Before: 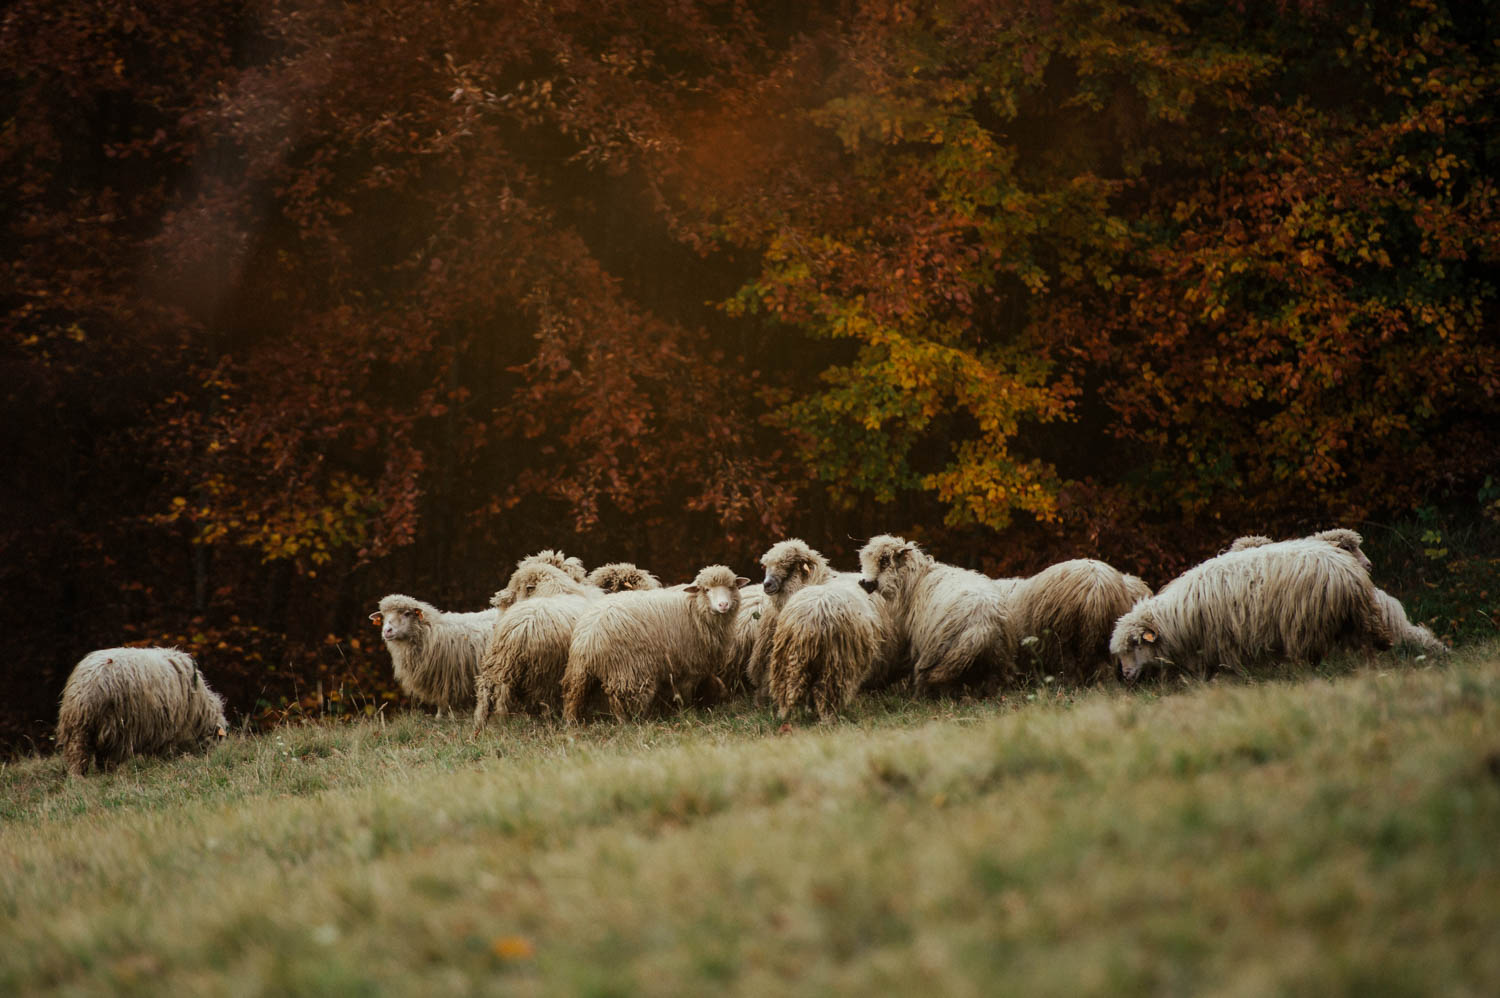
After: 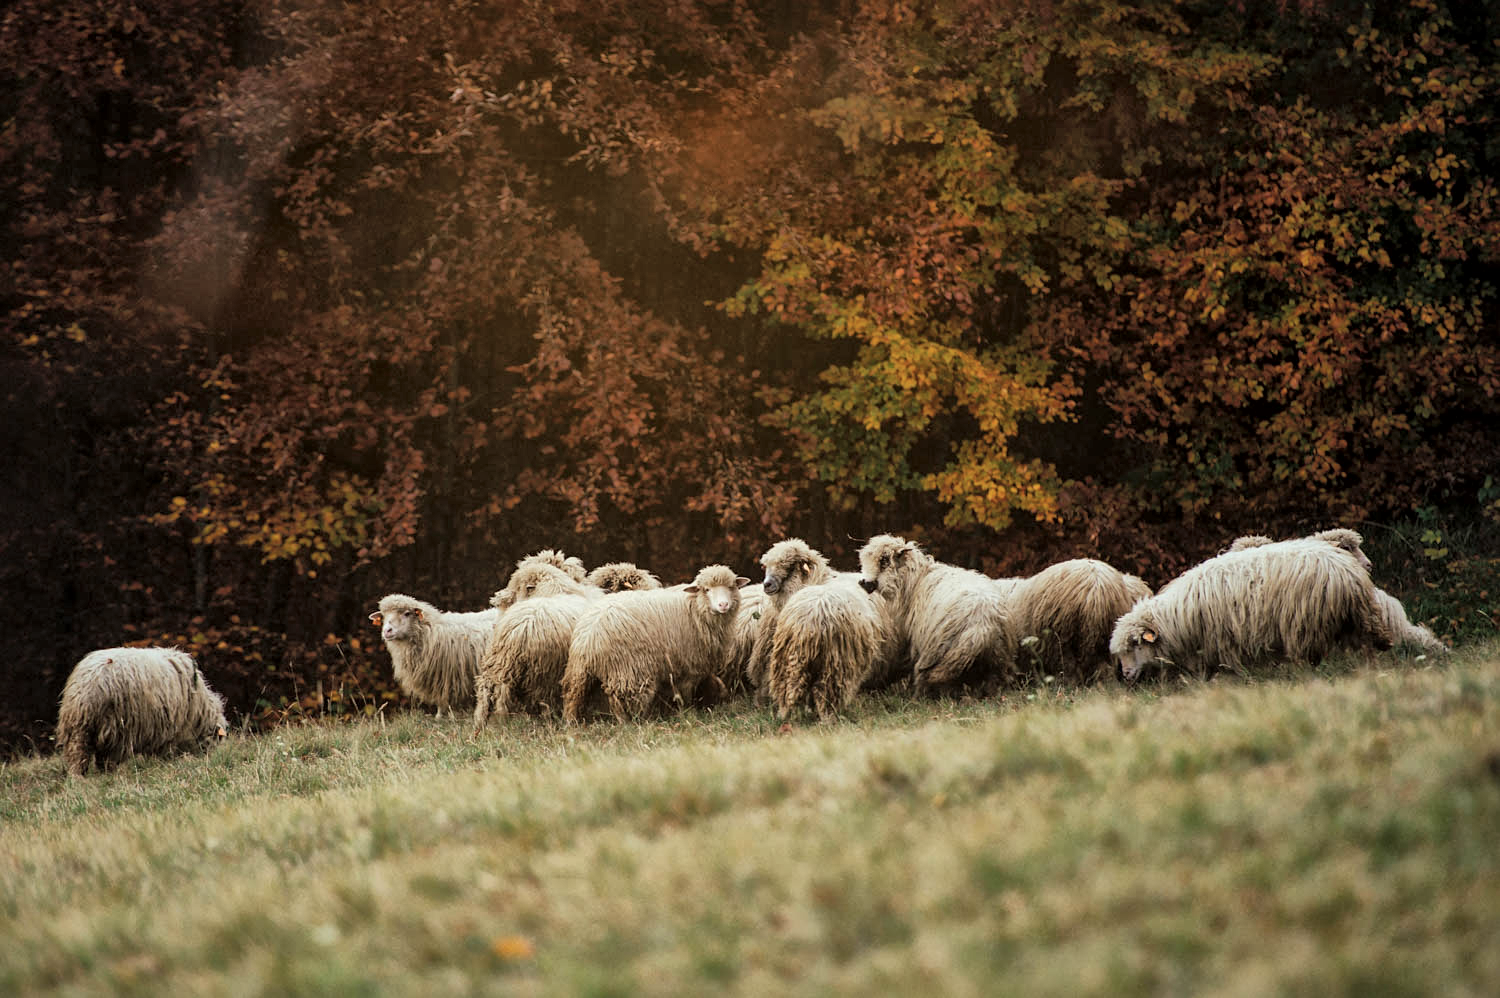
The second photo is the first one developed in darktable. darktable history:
sharpen: amount 0.2
rotate and perspective: automatic cropping off
global tonemap: drago (1, 100), detail 1
